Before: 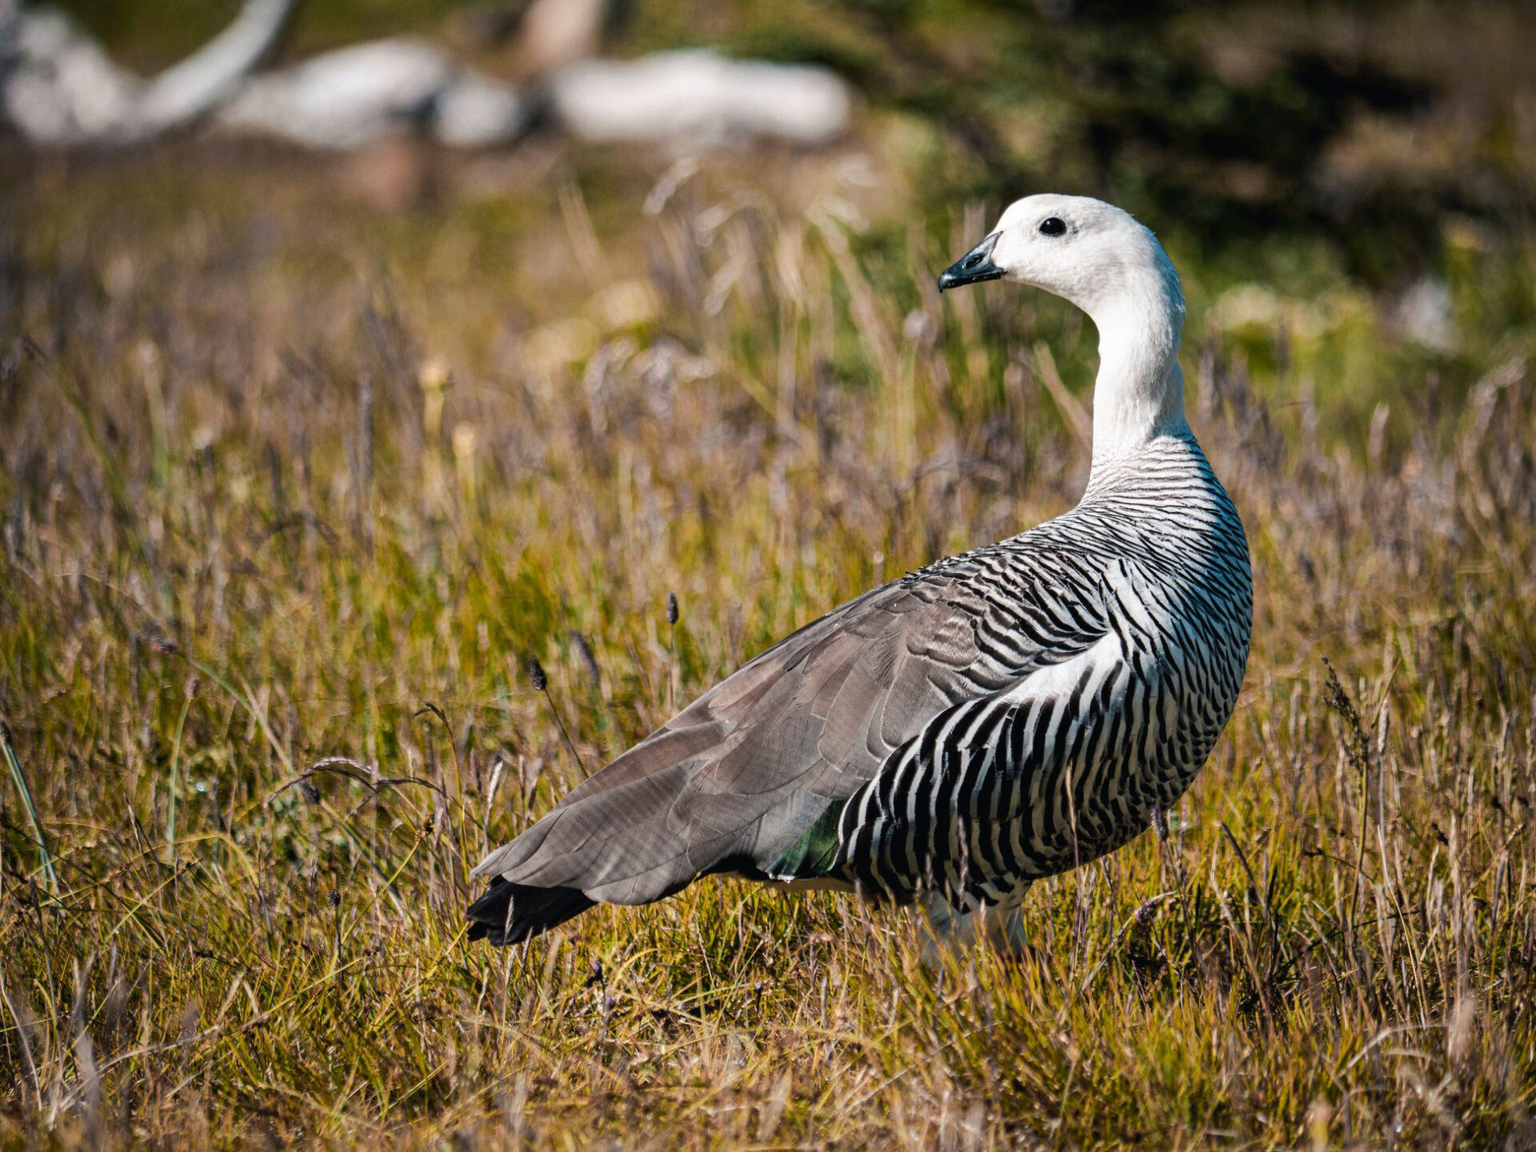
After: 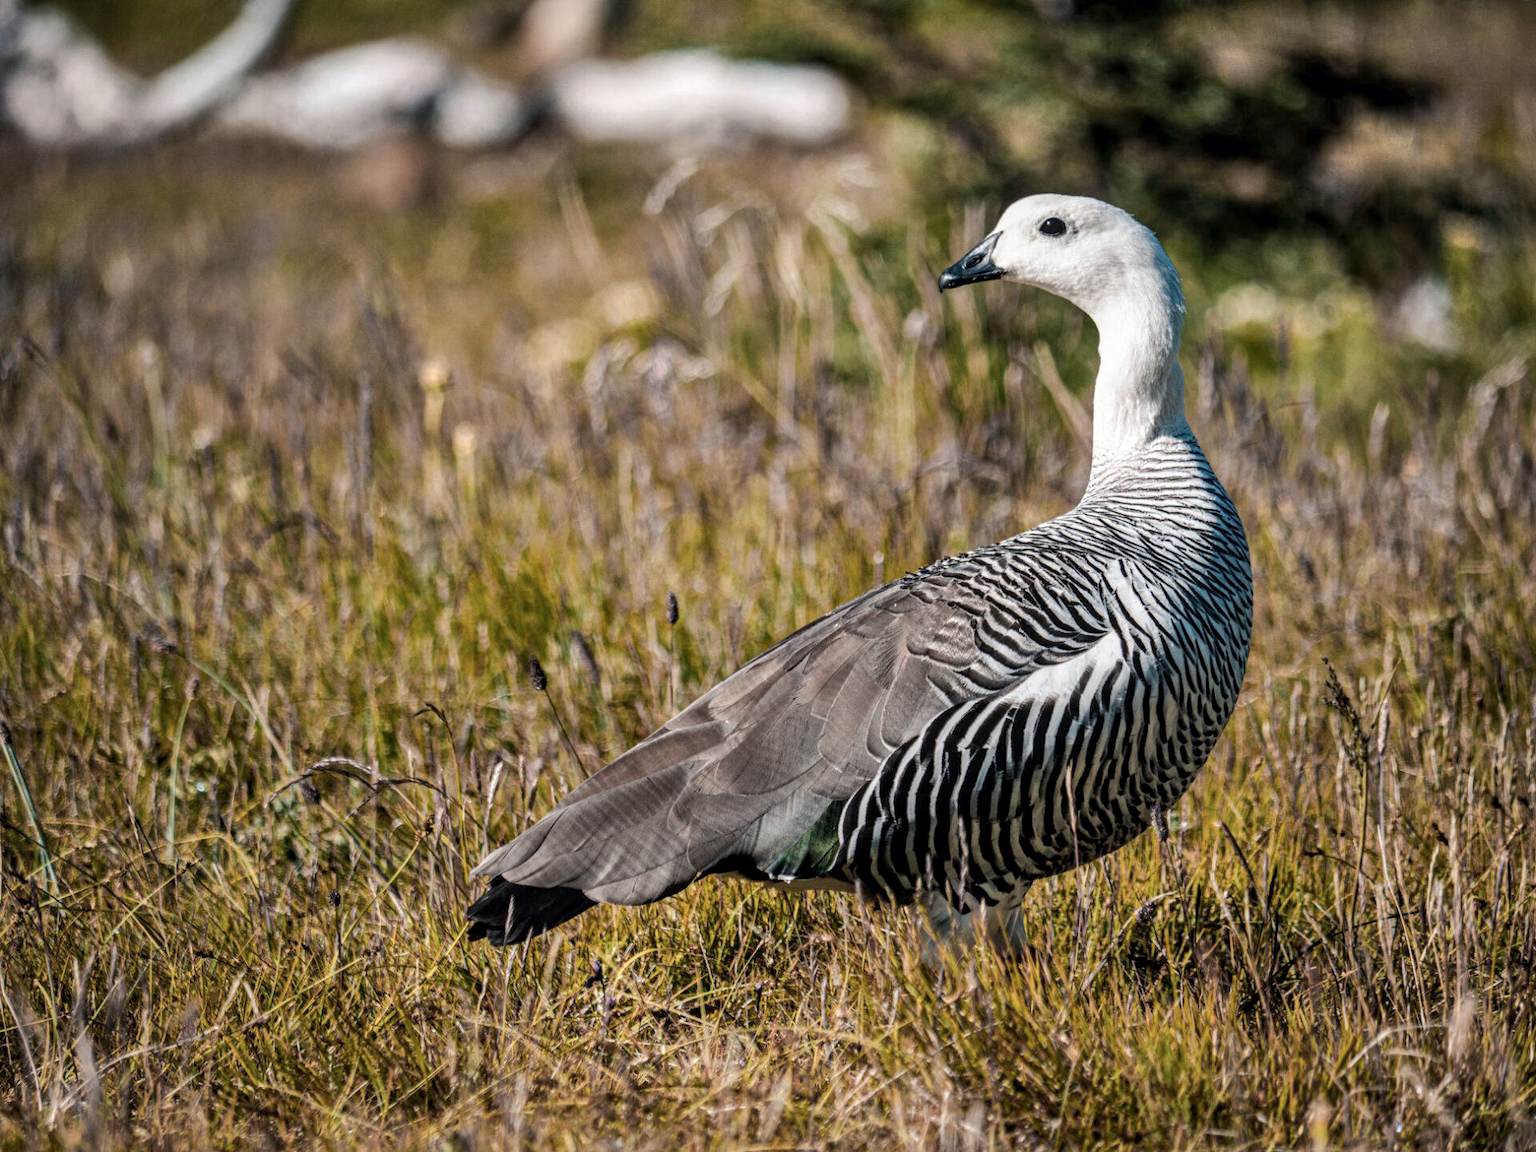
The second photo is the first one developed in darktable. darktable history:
color contrast: green-magenta contrast 0.84, blue-yellow contrast 0.86
local contrast: on, module defaults
shadows and highlights: highlights color adjustment 0%, low approximation 0.01, soften with gaussian
